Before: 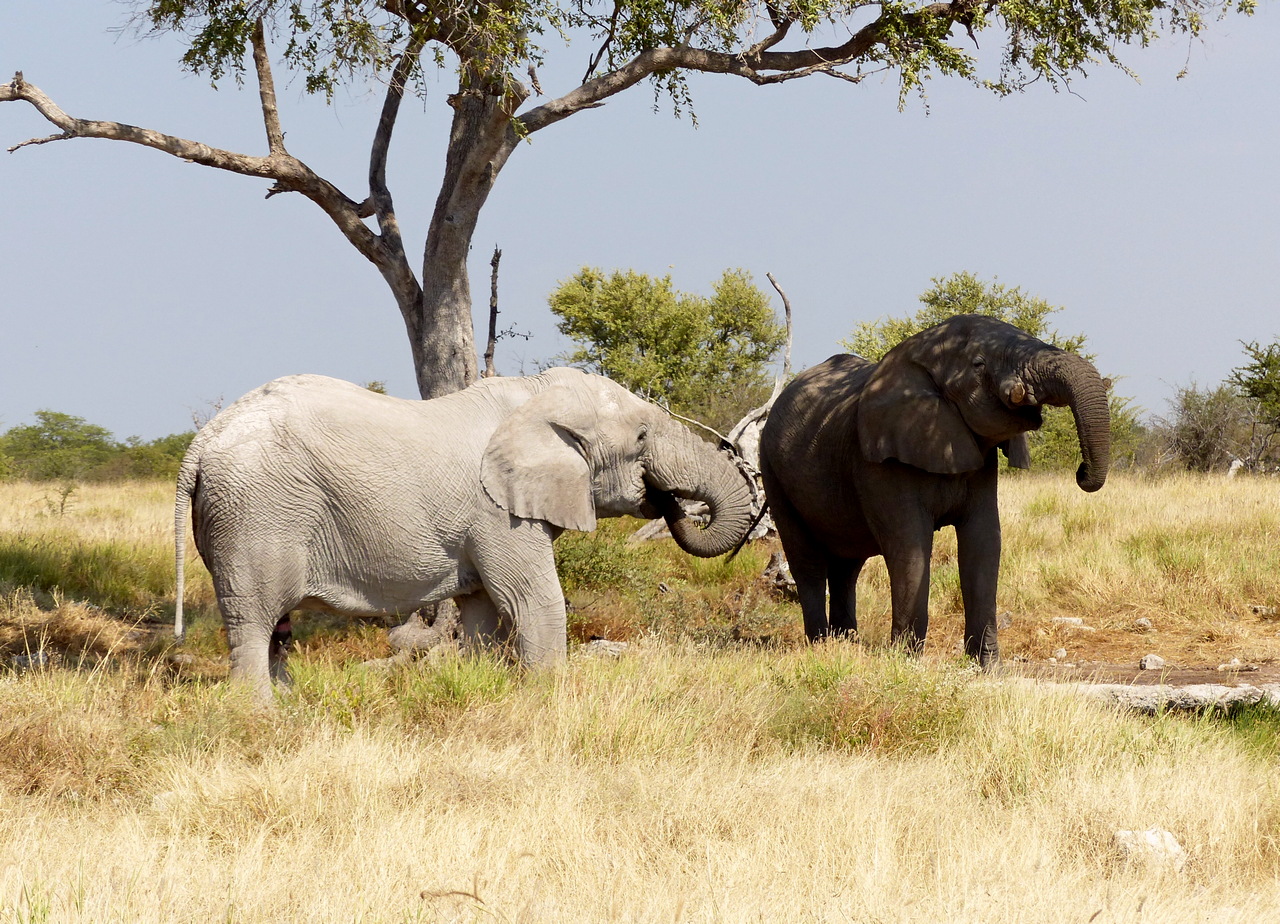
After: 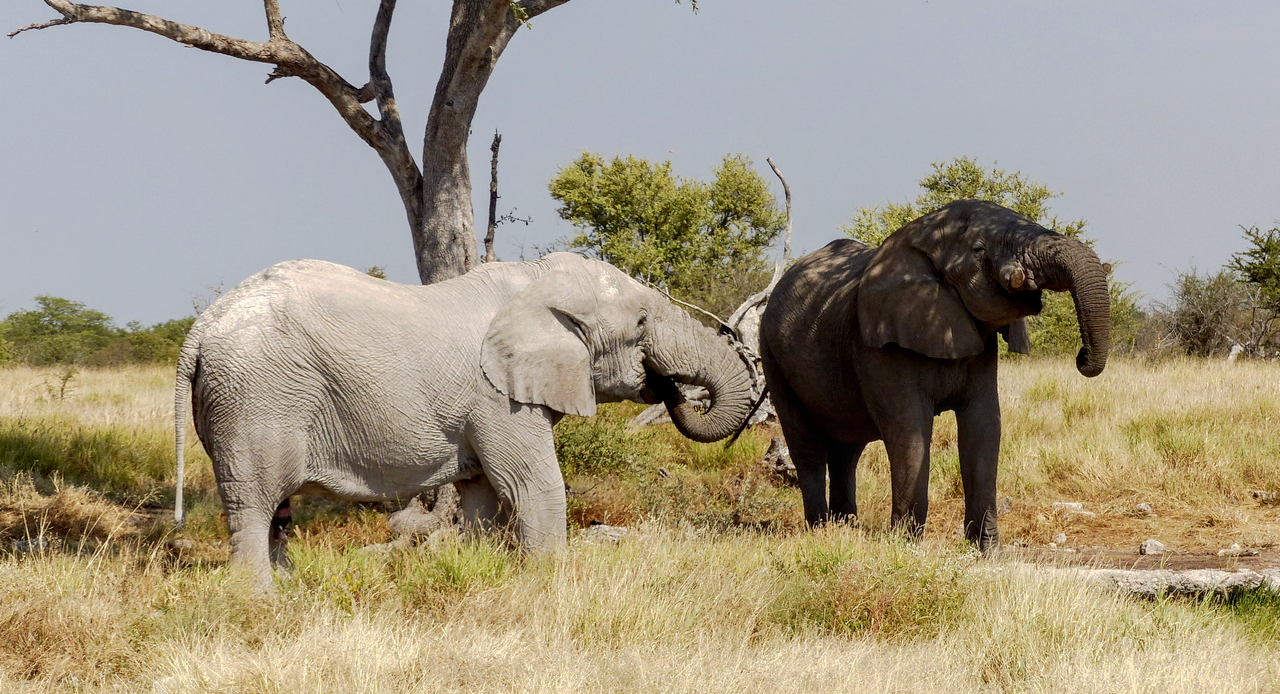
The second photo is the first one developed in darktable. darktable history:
tone curve: curves: ch0 [(0, 0) (0.003, 0.003) (0.011, 0.011) (0.025, 0.025) (0.044, 0.044) (0.069, 0.068) (0.1, 0.098) (0.136, 0.134) (0.177, 0.175) (0.224, 0.221) (0.277, 0.273) (0.335, 0.33) (0.399, 0.393) (0.468, 0.461) (0.543, 0.534) (0.623, 0.614) (0.709, 0.69) (0.801, 0.752) (0.898, 0.835) (1, 1)], preserve colors none
crop and rotate: top 12.612%, bottom 12.178%
exposure: compensate highlight preservation false
local contrast: on, module defaults
